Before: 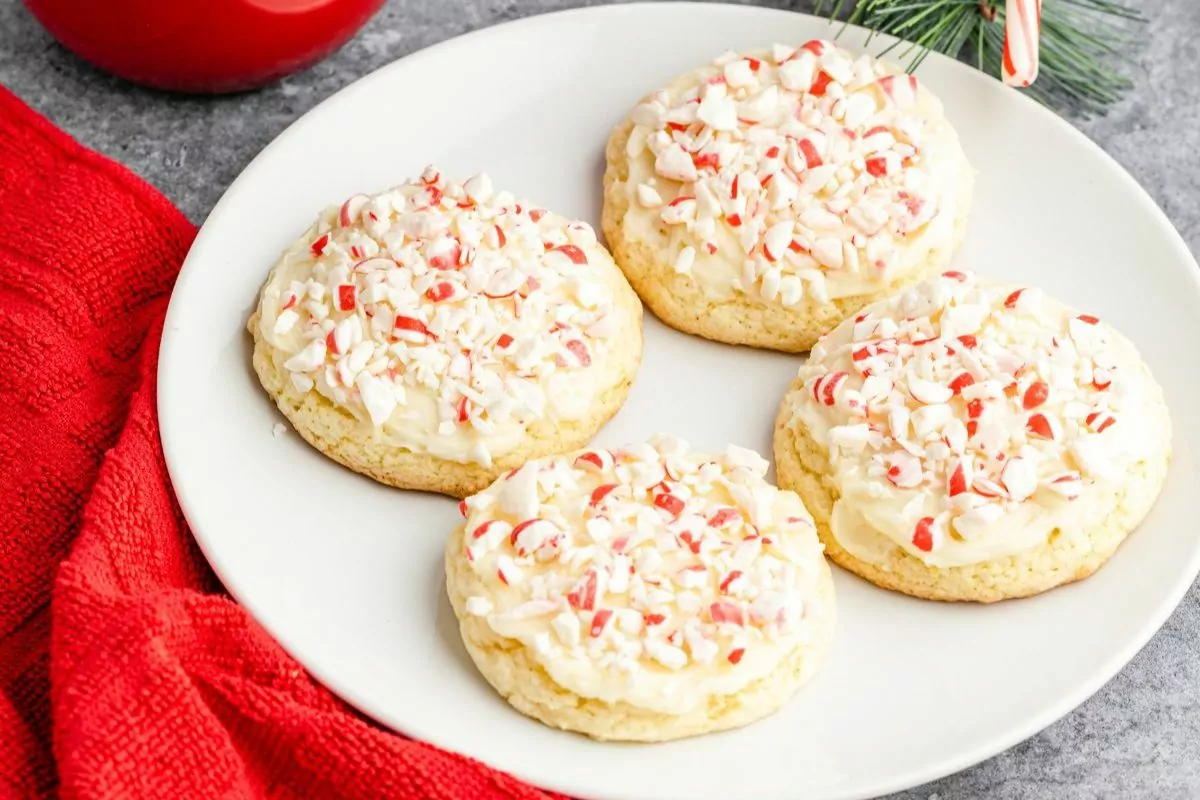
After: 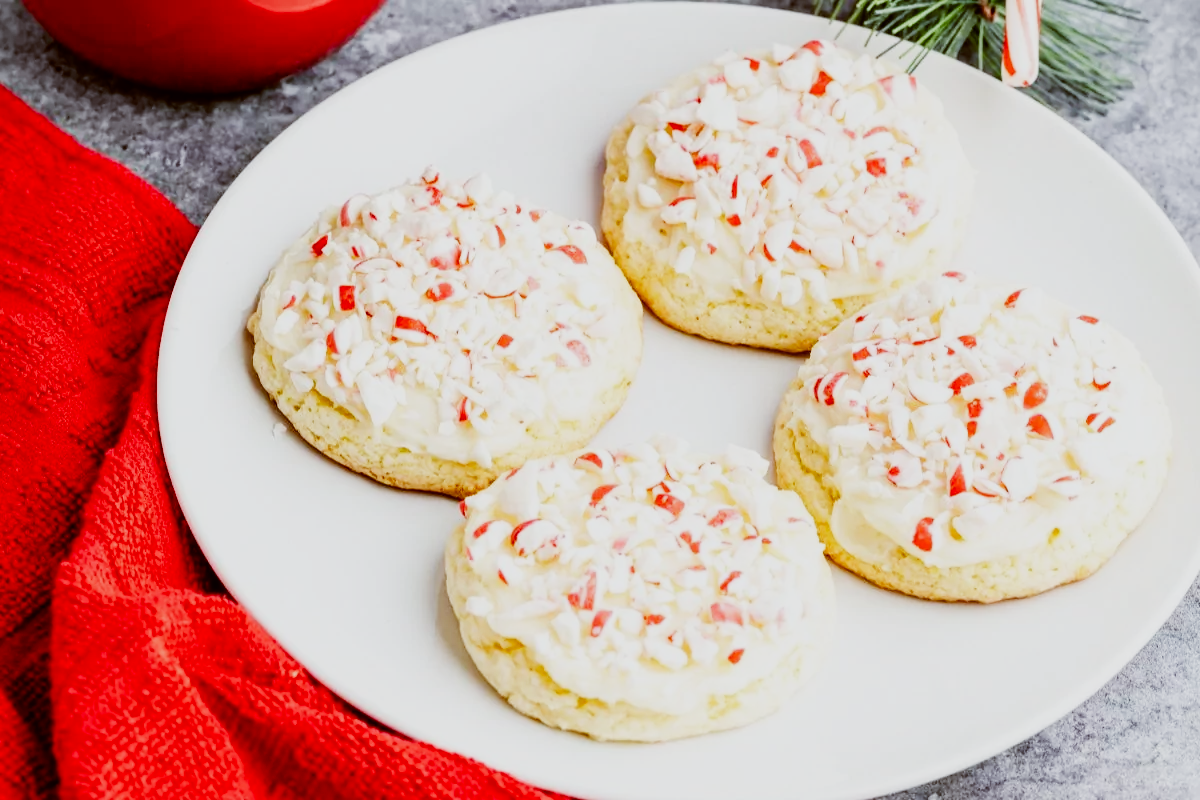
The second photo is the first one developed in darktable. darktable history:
color balance: lift [1, 1.015, 1.004, 0.985], gamma [1, 0.958, 0.971, 1.042], gain [1, 0.956, 0.977, 1.044]
sigmoid: contrast 1.8, skew -0.2, preserve hue 0%, red attenuation 0.1, red rotation 0.035, green attenuation 0.1, green rotation -0.017, blue attenuation 0.15, blue rotation -0.052, base primaries Rec2020
